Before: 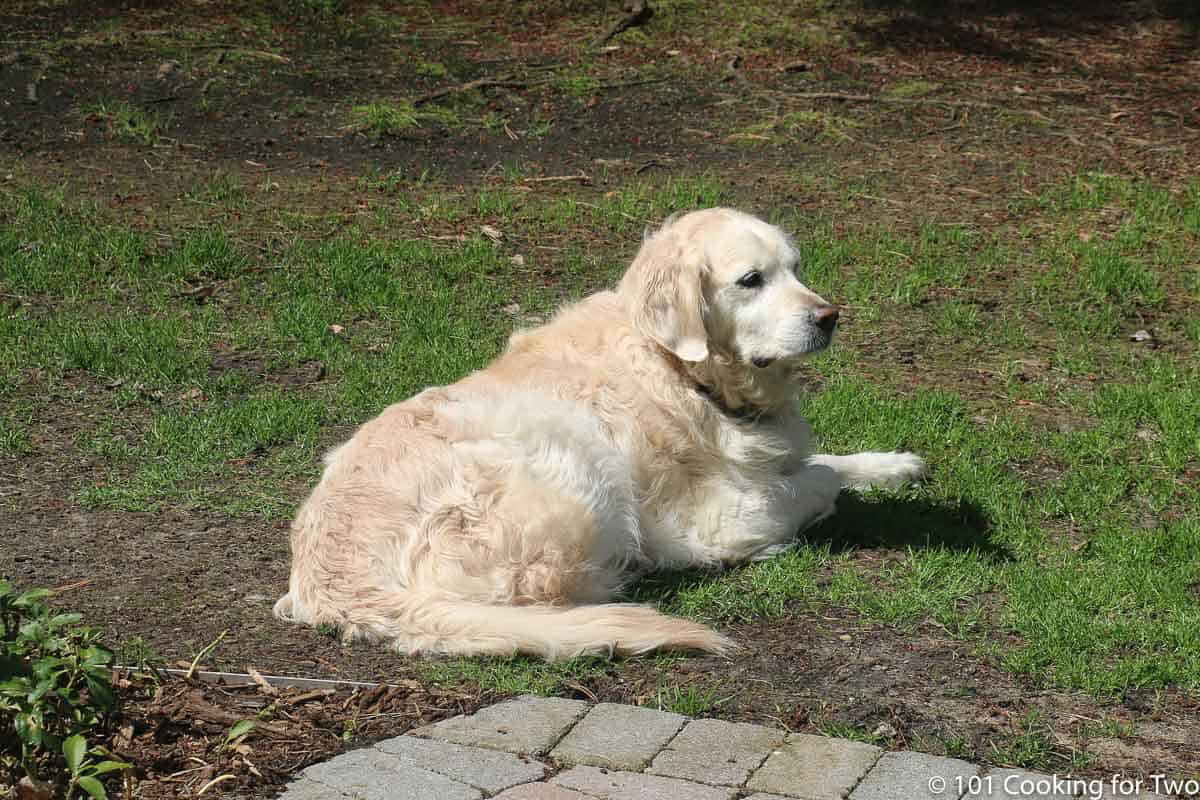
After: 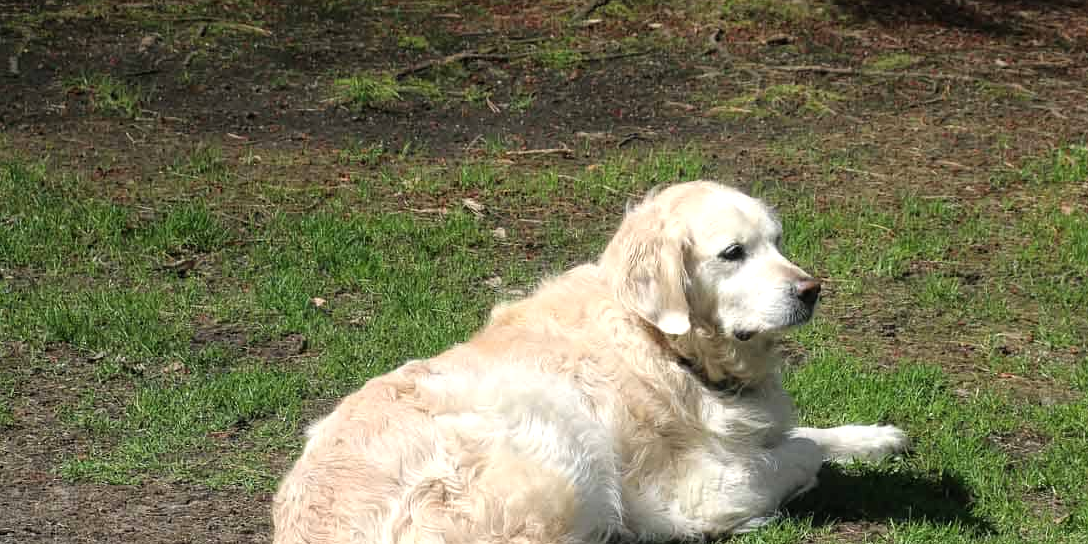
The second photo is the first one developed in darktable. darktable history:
crop: left 1.538%, top 3.443%, right 7.759%, bottom 28.437%
tone equalizer: -8 EV -0.452 EV, -7 EV -0.406 EV, -6 EV -0.353 EV, -5 EV -0.2 EV, -3 EV 0.208 EV, -2 EV 0.317 EV, -1 EV 0.369 EV, +0 EV 0.403 EV
